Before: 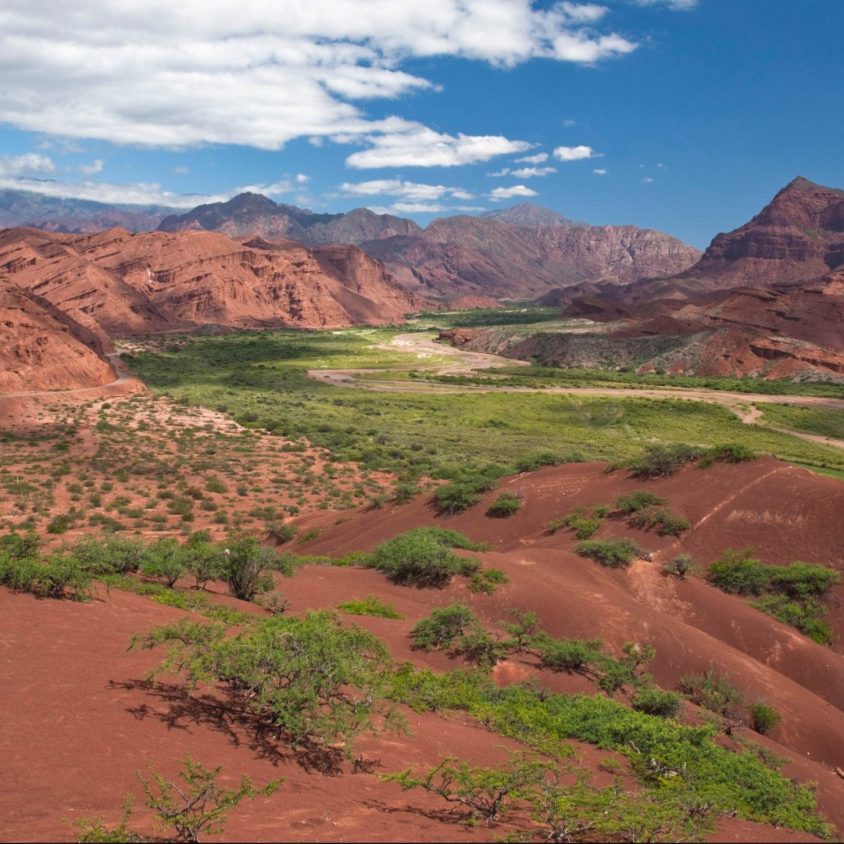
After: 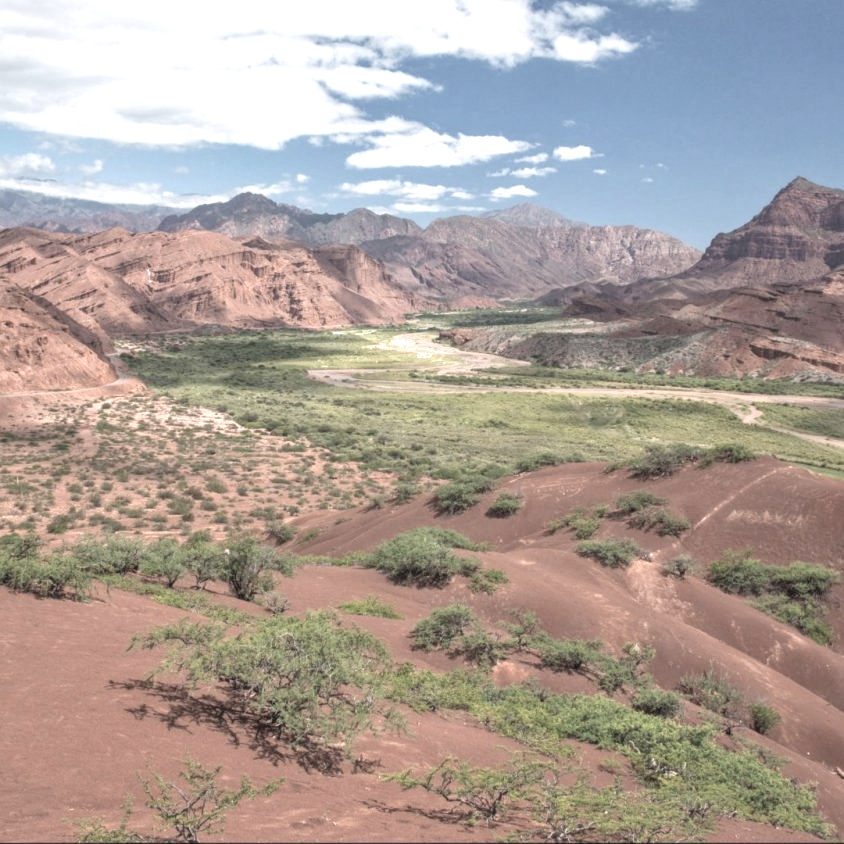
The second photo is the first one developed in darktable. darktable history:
local contrast: highlights 0%, shadows 0%, detail 133%
exposure: black level correction 0, exposure 0.5 EV, compensate highlight preservation false
contrast brightness saturation: brightness 0.18, saturation -0.5
